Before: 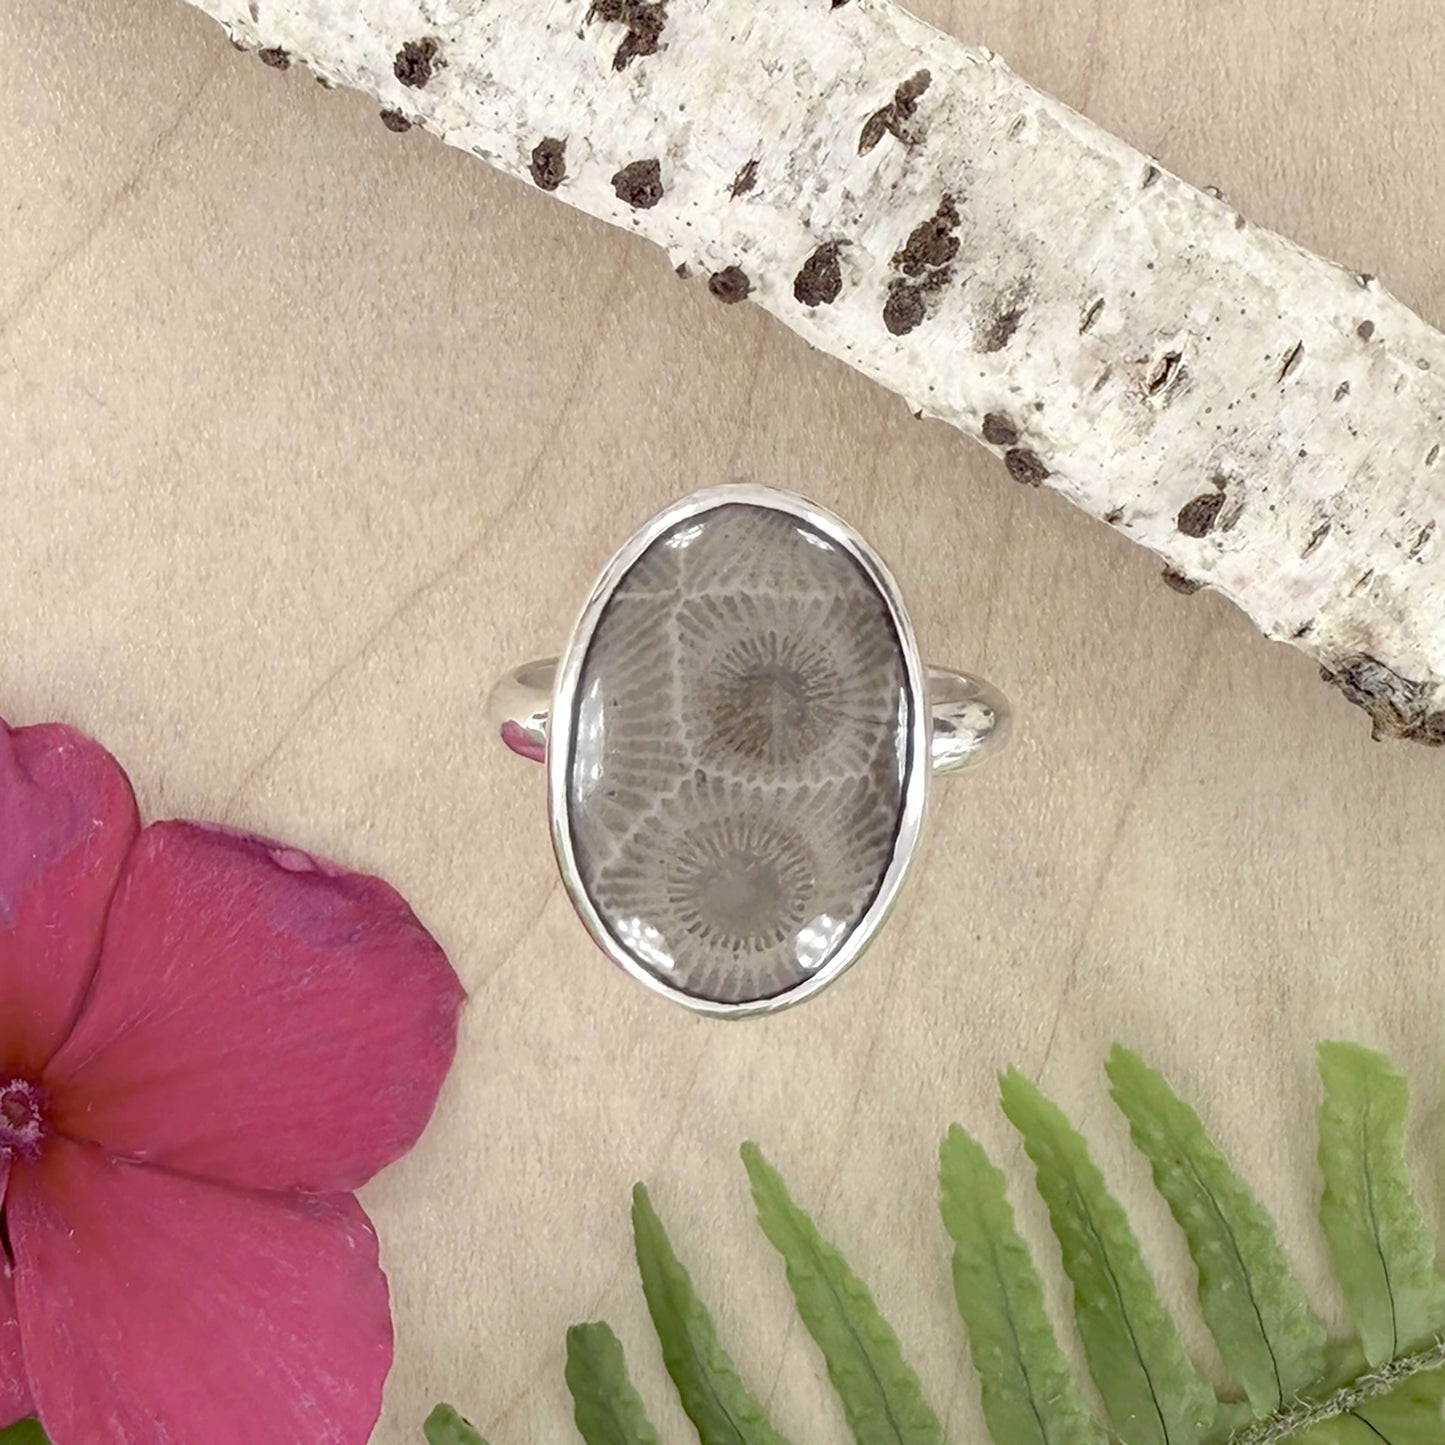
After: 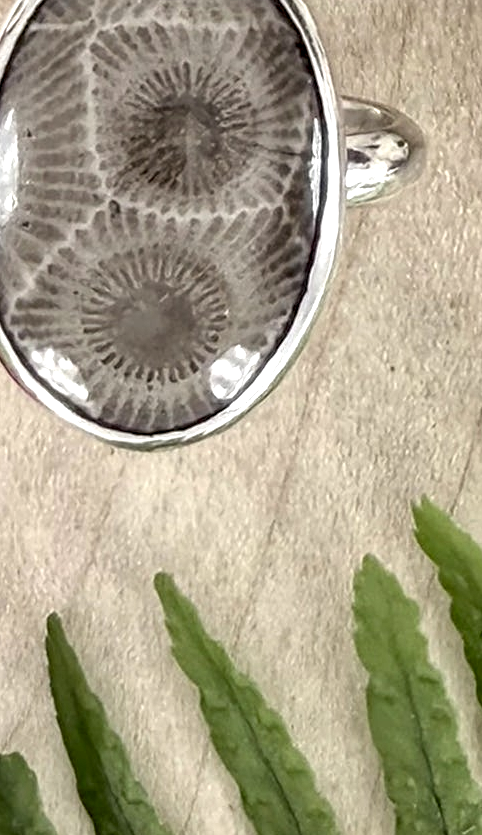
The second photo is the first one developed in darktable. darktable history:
local contrast: detail 205%
crop: left 40.593%, top 39.399%, right 25.985%, bottom 2.805%
